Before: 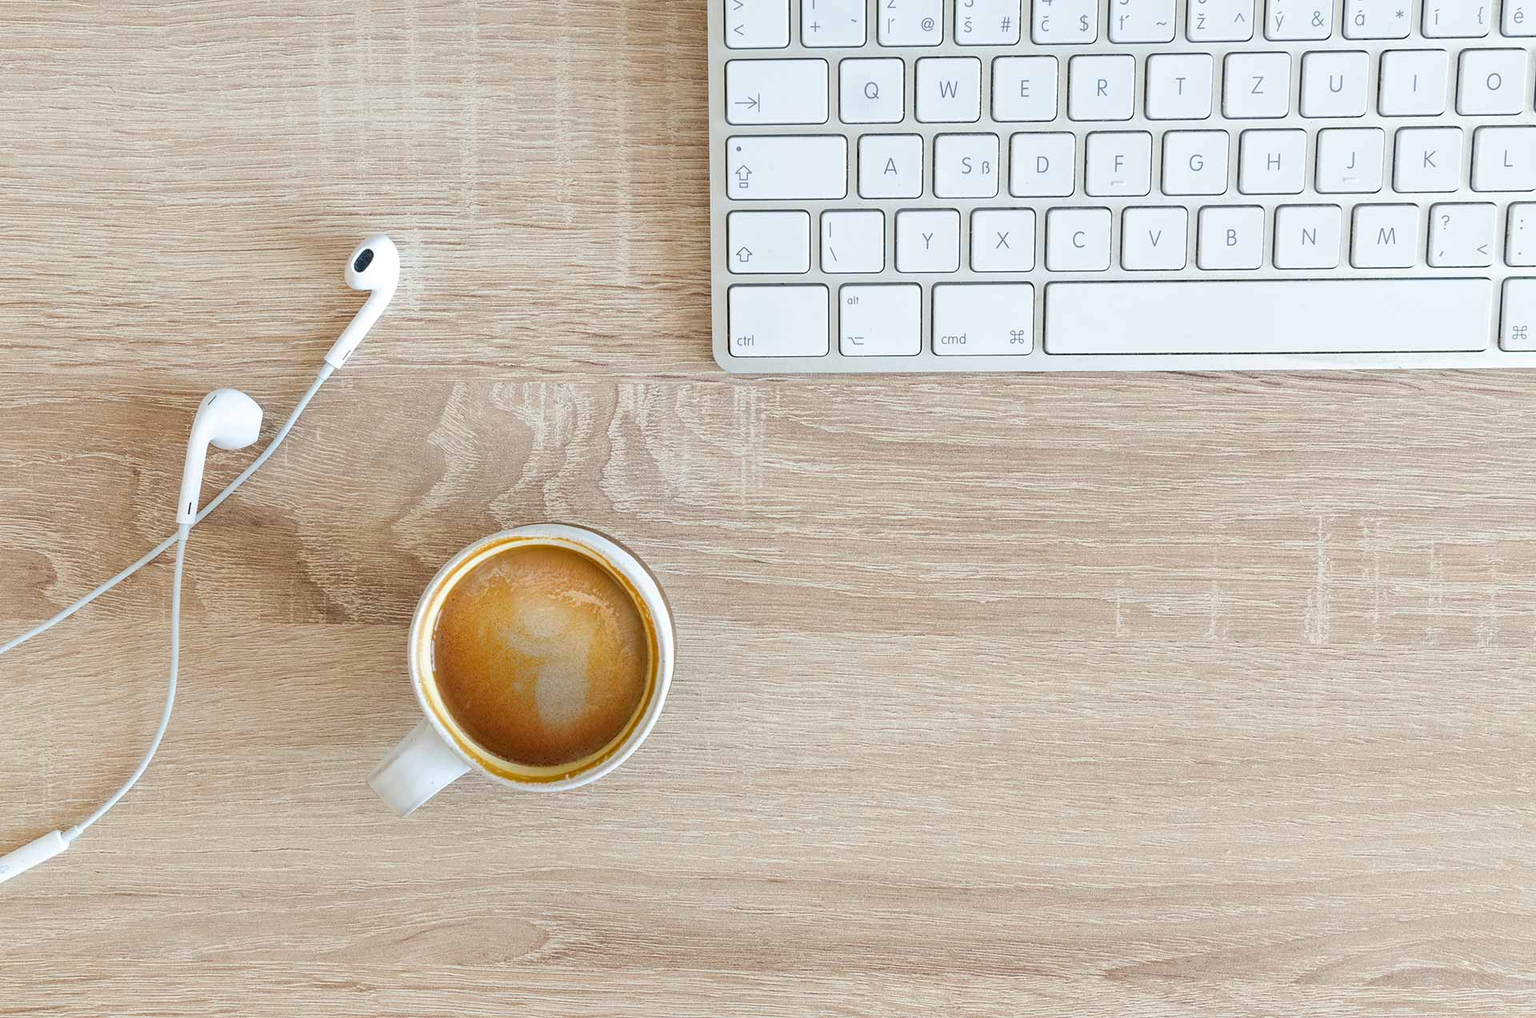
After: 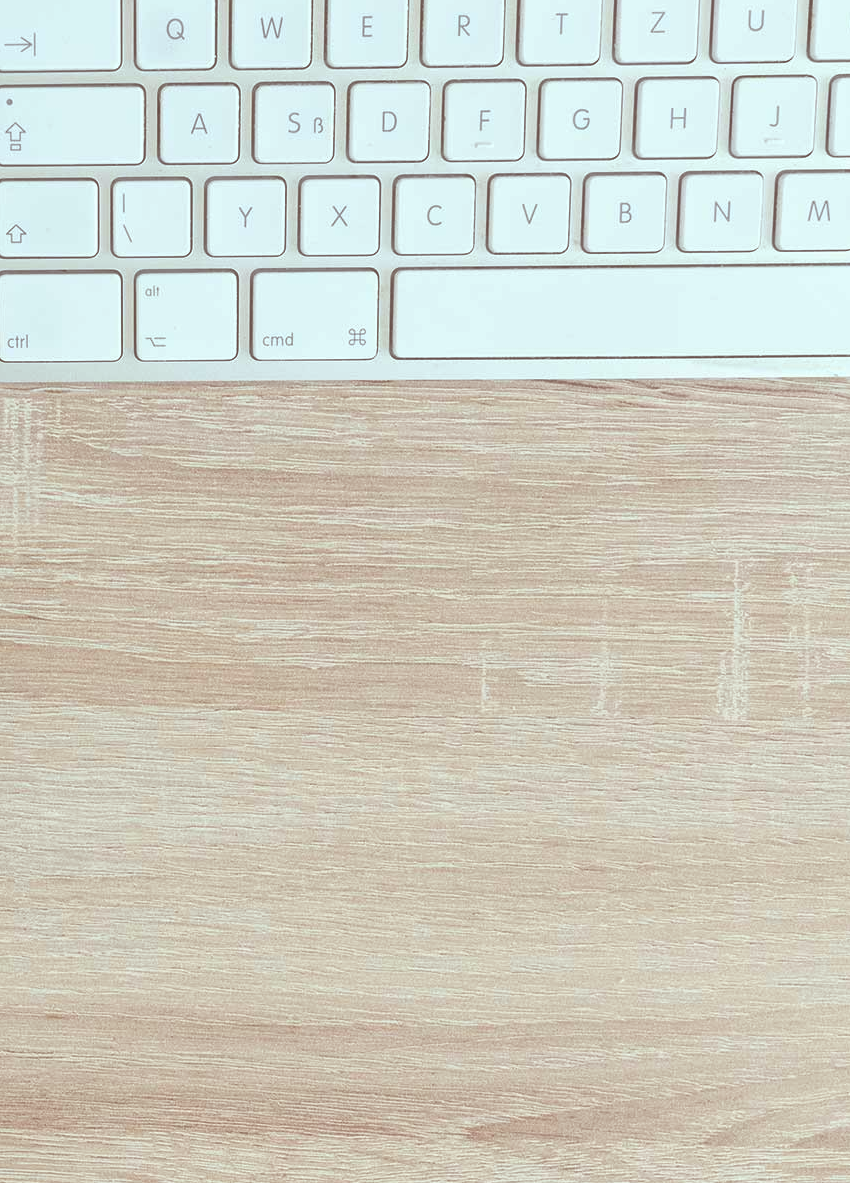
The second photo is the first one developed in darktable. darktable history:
crop: left 47.628%, top 6.643%, right 7.874%
exposure: black level correction -0.087, compensate highlight preservation false
color correction: highlights a* -7.23, highlights b* -0.161, shadows a* 20.08, shadows b* 11.73
